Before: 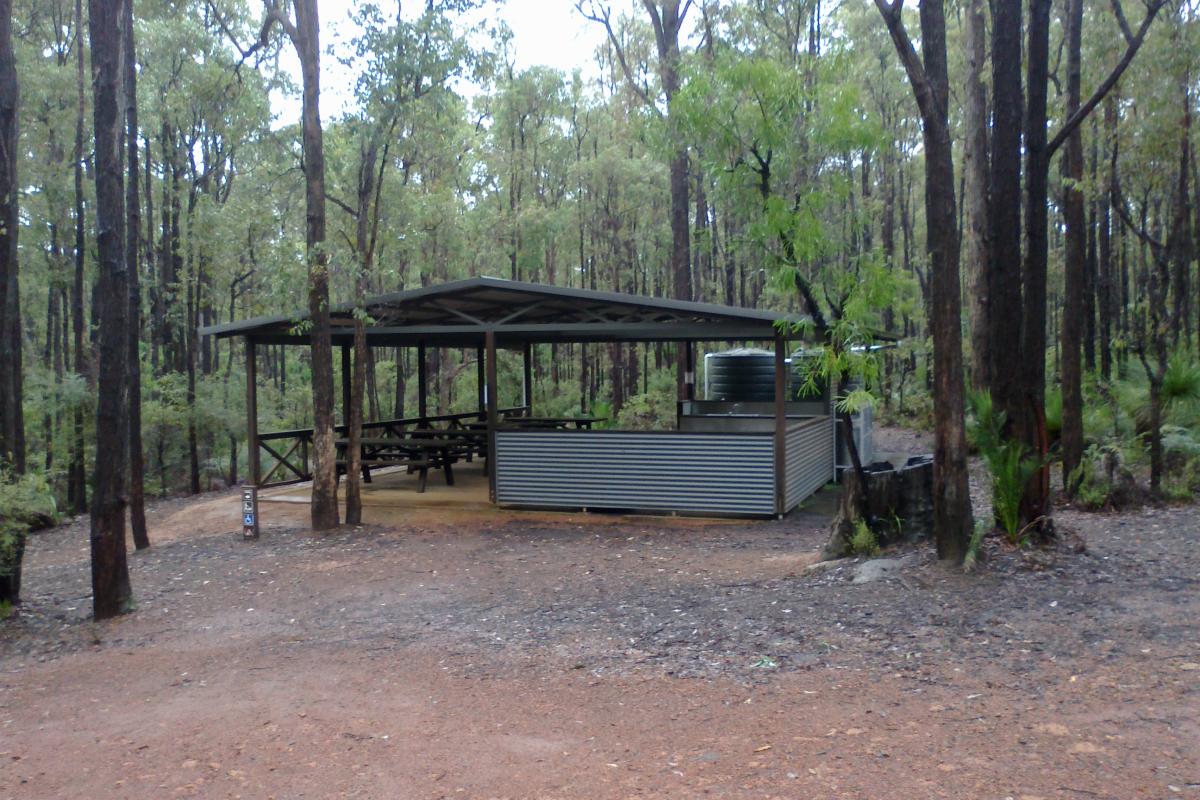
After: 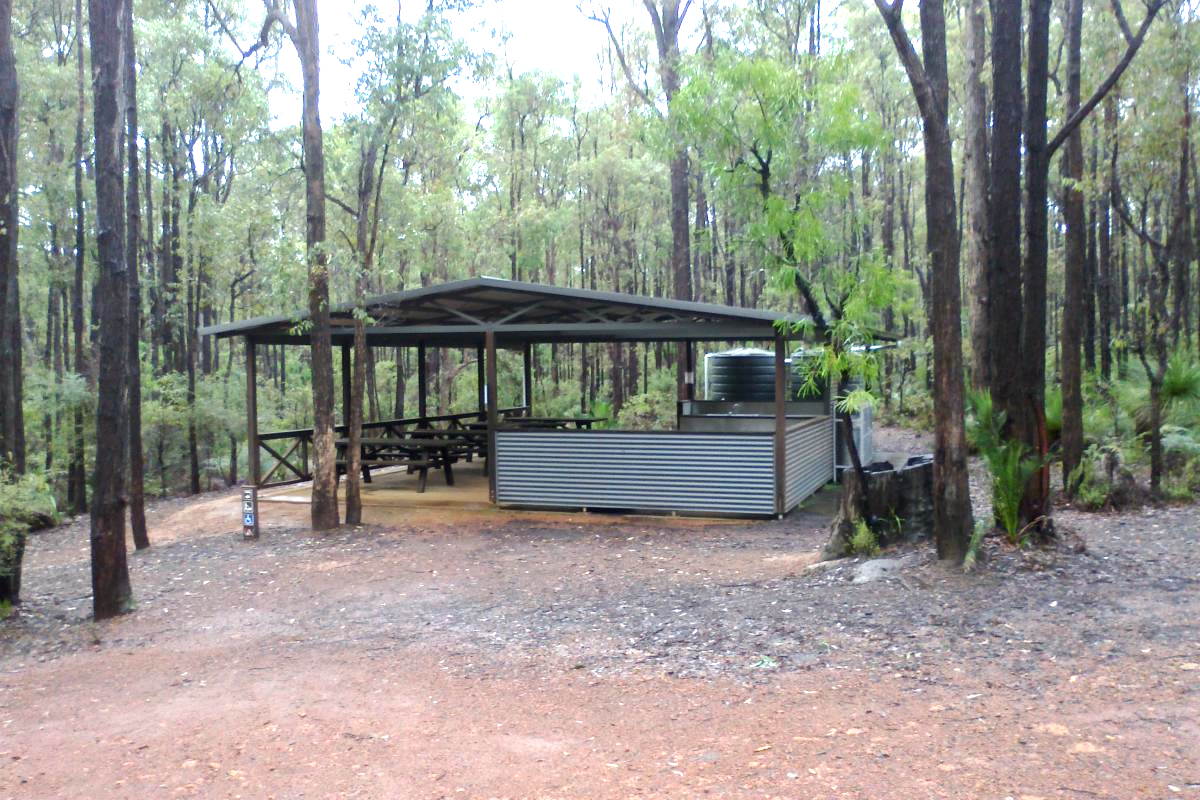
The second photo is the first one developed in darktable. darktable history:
exposure: exposure 1 EV, compensate exposure bias true, compensate highlight preservation false
tone equalizer: edges refinement/feathering 500, mask exposure compensation -1.57 EV, preserve details no
